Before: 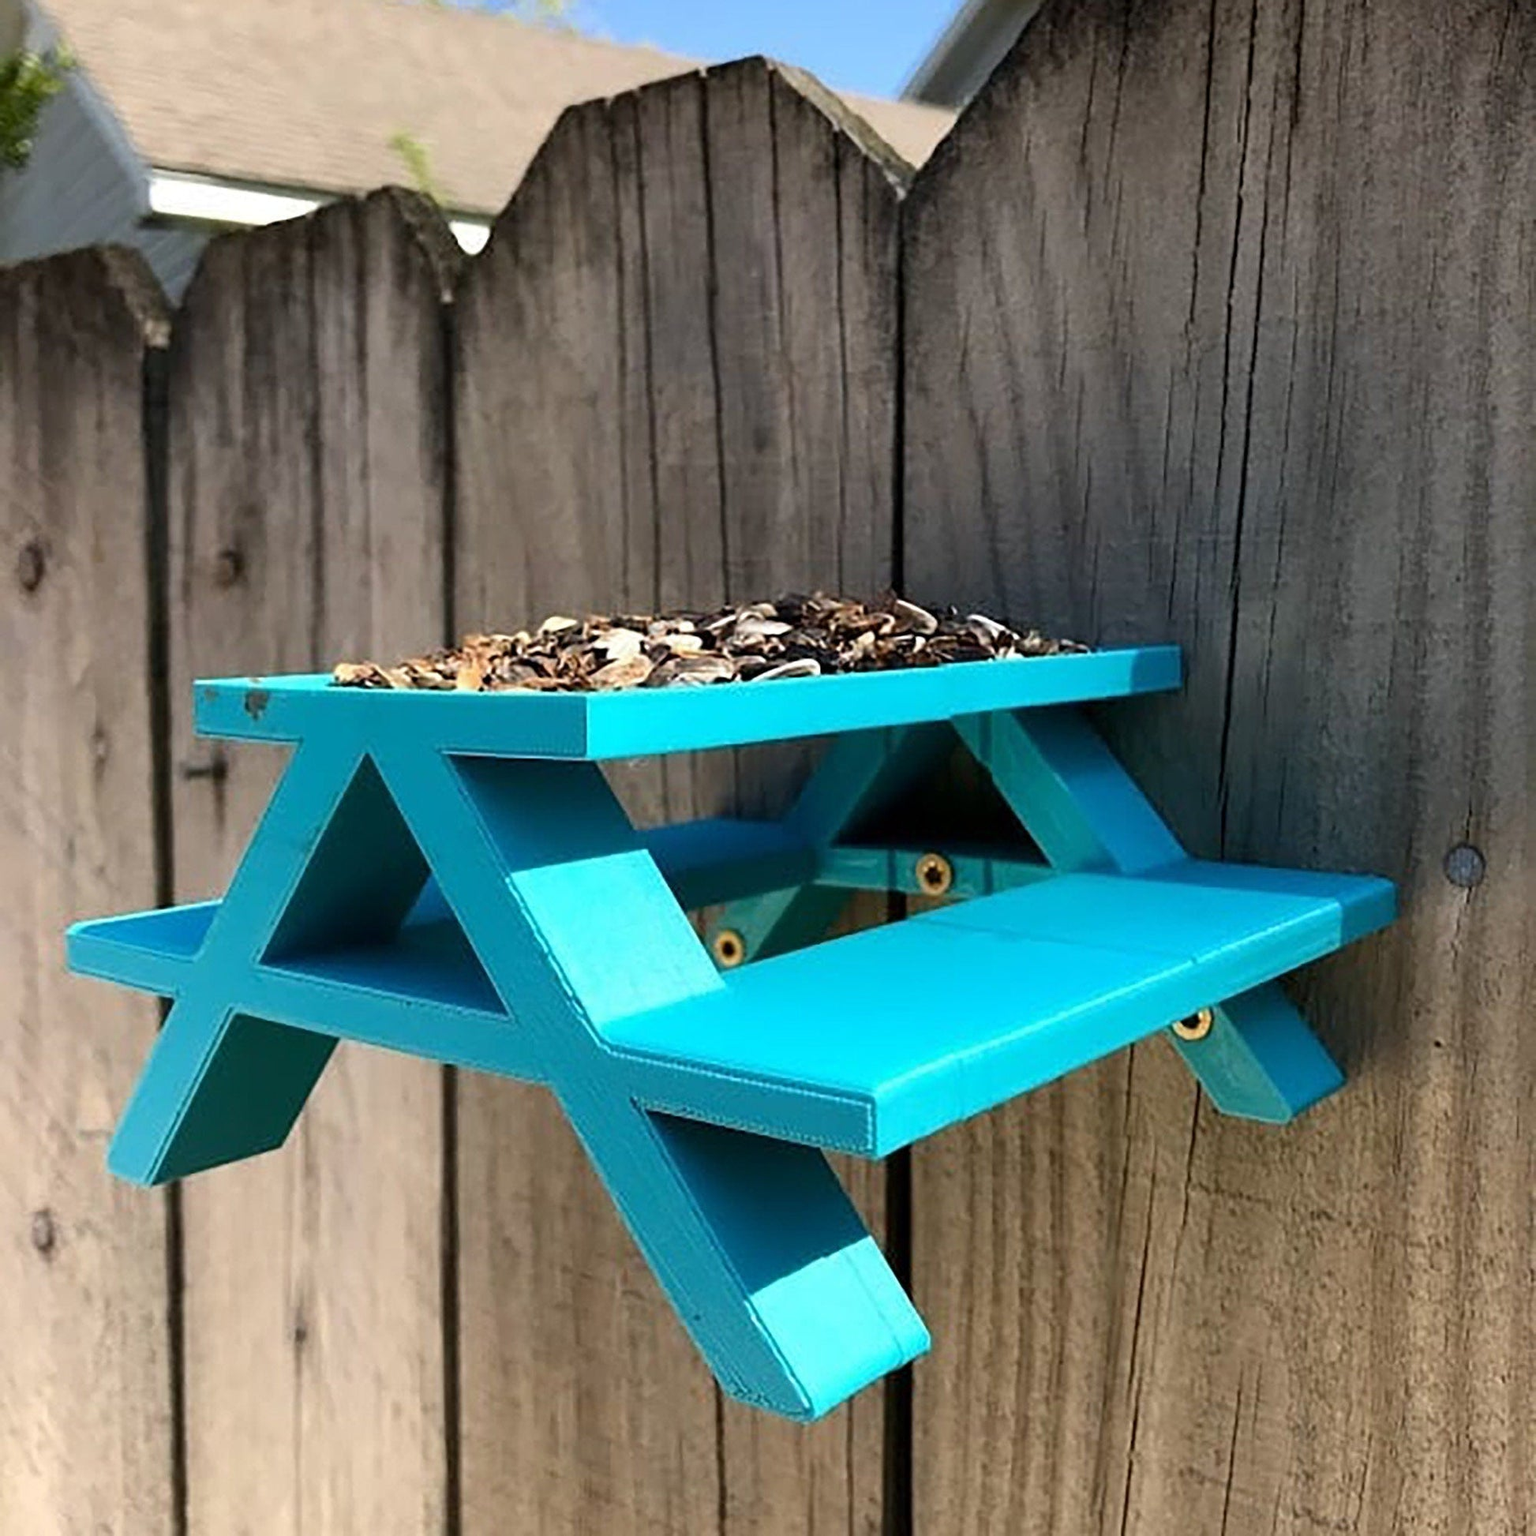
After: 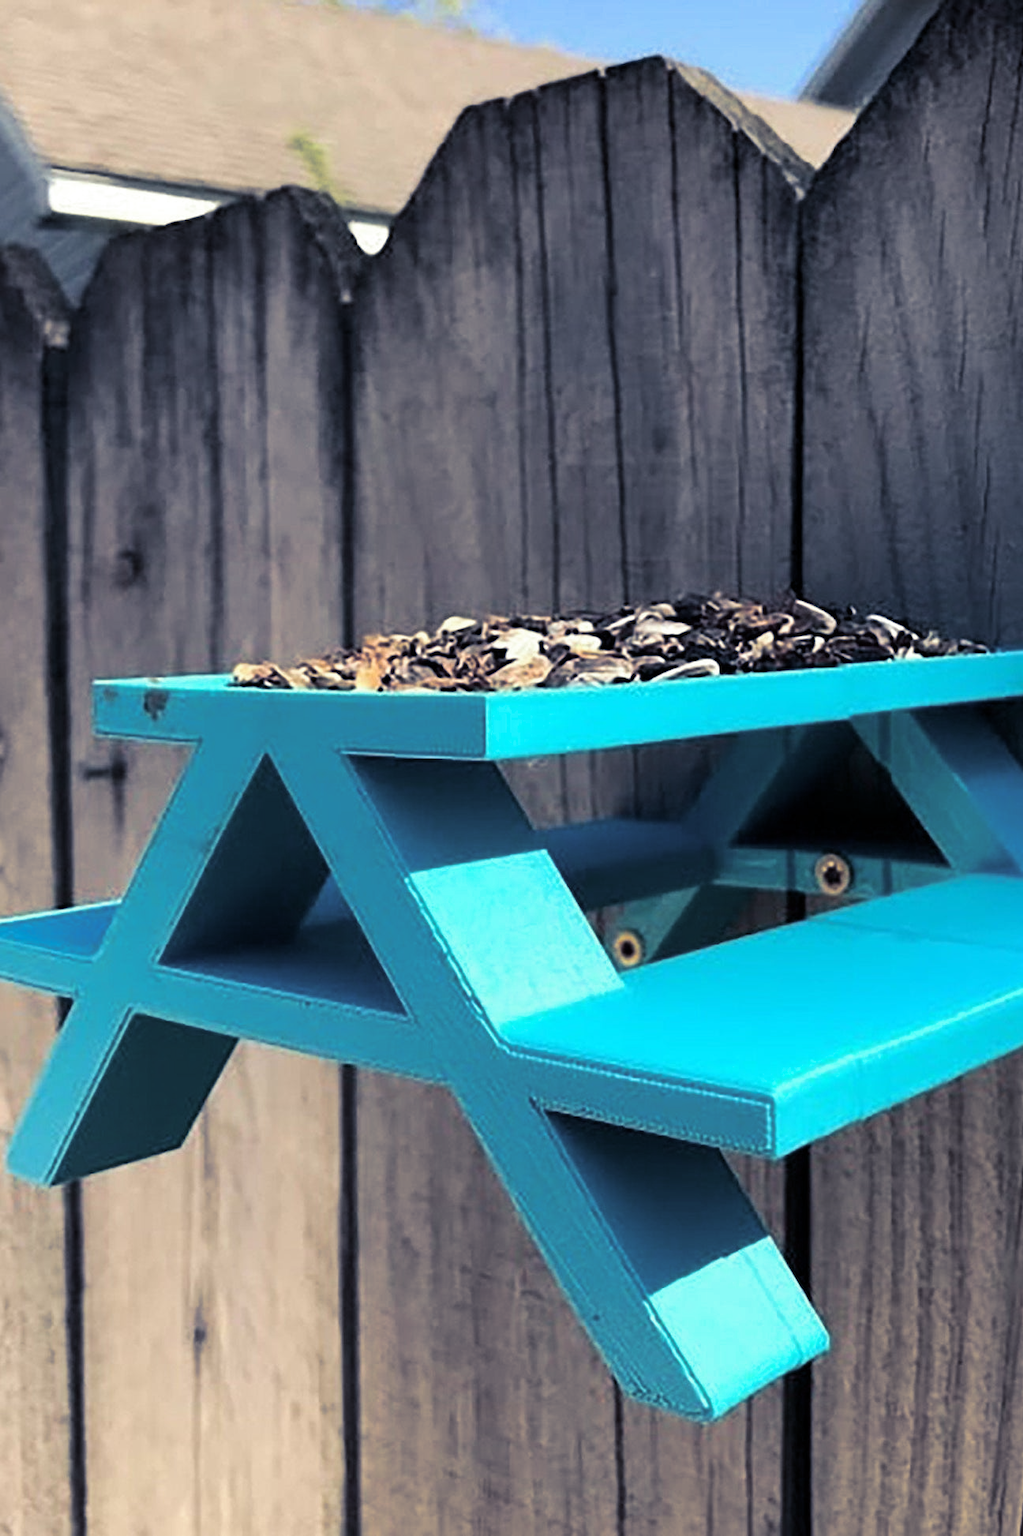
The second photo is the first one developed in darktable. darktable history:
split-toning: shadows › hue 230.4°
crop and rotate: left 6.617%, right 26.717%
